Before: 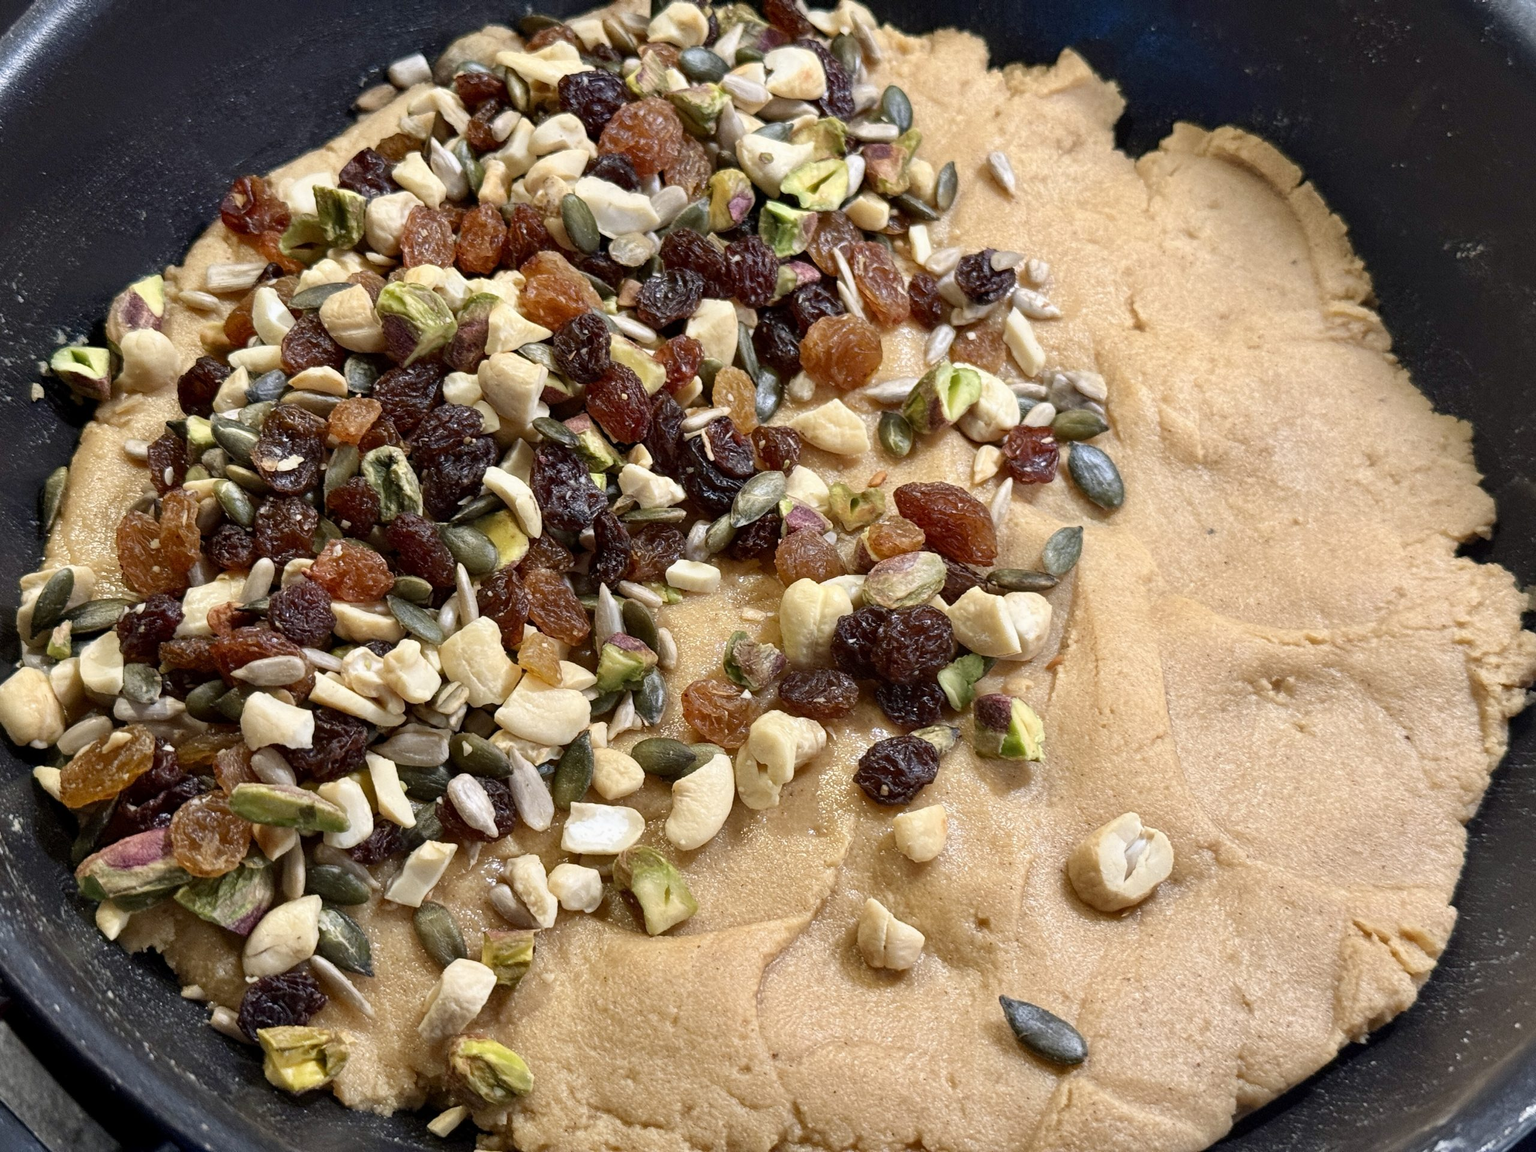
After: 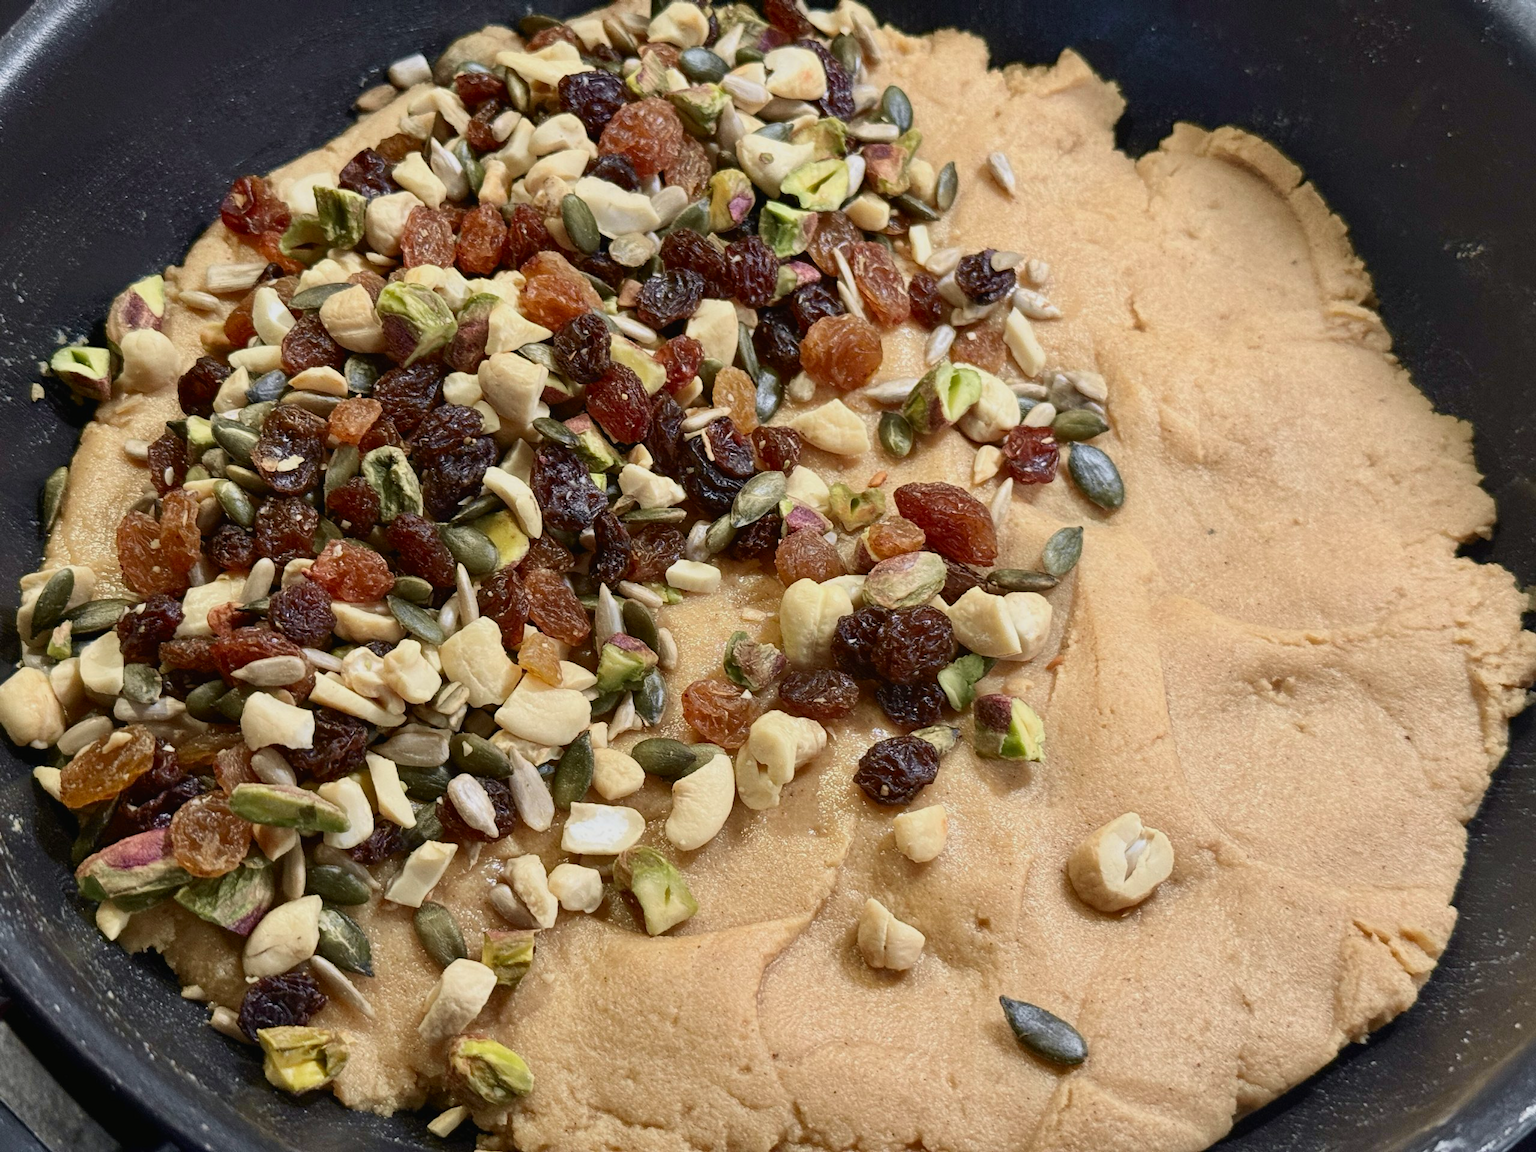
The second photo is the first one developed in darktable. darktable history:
tone curve: curves: ch0 [(0, 0.014) (0.036, 0.047) (0.15, 0.156) (0.27, 0.258) (0.511, 0.506) (0.761, 0.741) (1, 0.919)]; ch1 [(0, 0) (0.179, 0.173) (0.322, 0.32) (0.429, 0.431) (0.502, 0.5) (0.519, 0.522) (0.562, 0.575) (0.631, 0.65) (0.72, 0.692) (1, 1)]; ch2 [(0, 0) (0.29, 0.295) (0.404, 0.436) (0.497, 0.498) (0.533, 0.556) (0.599, 0.607) (0.696, 0.707) (1, 1)], color space Lab, independent channels, preserve colors none
